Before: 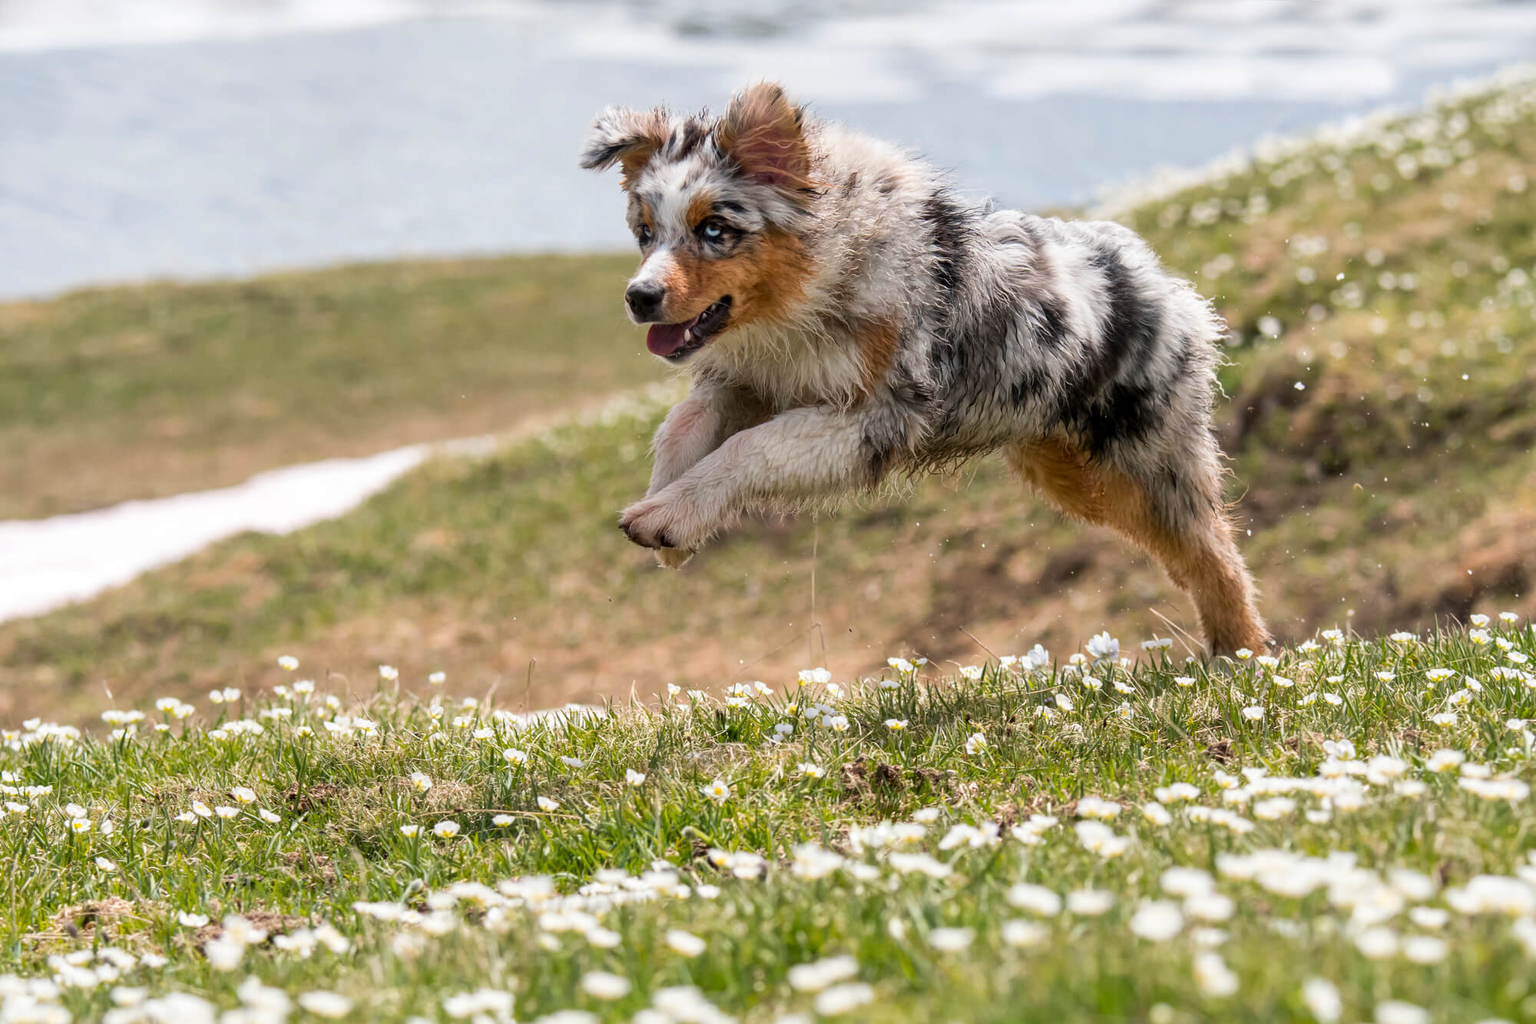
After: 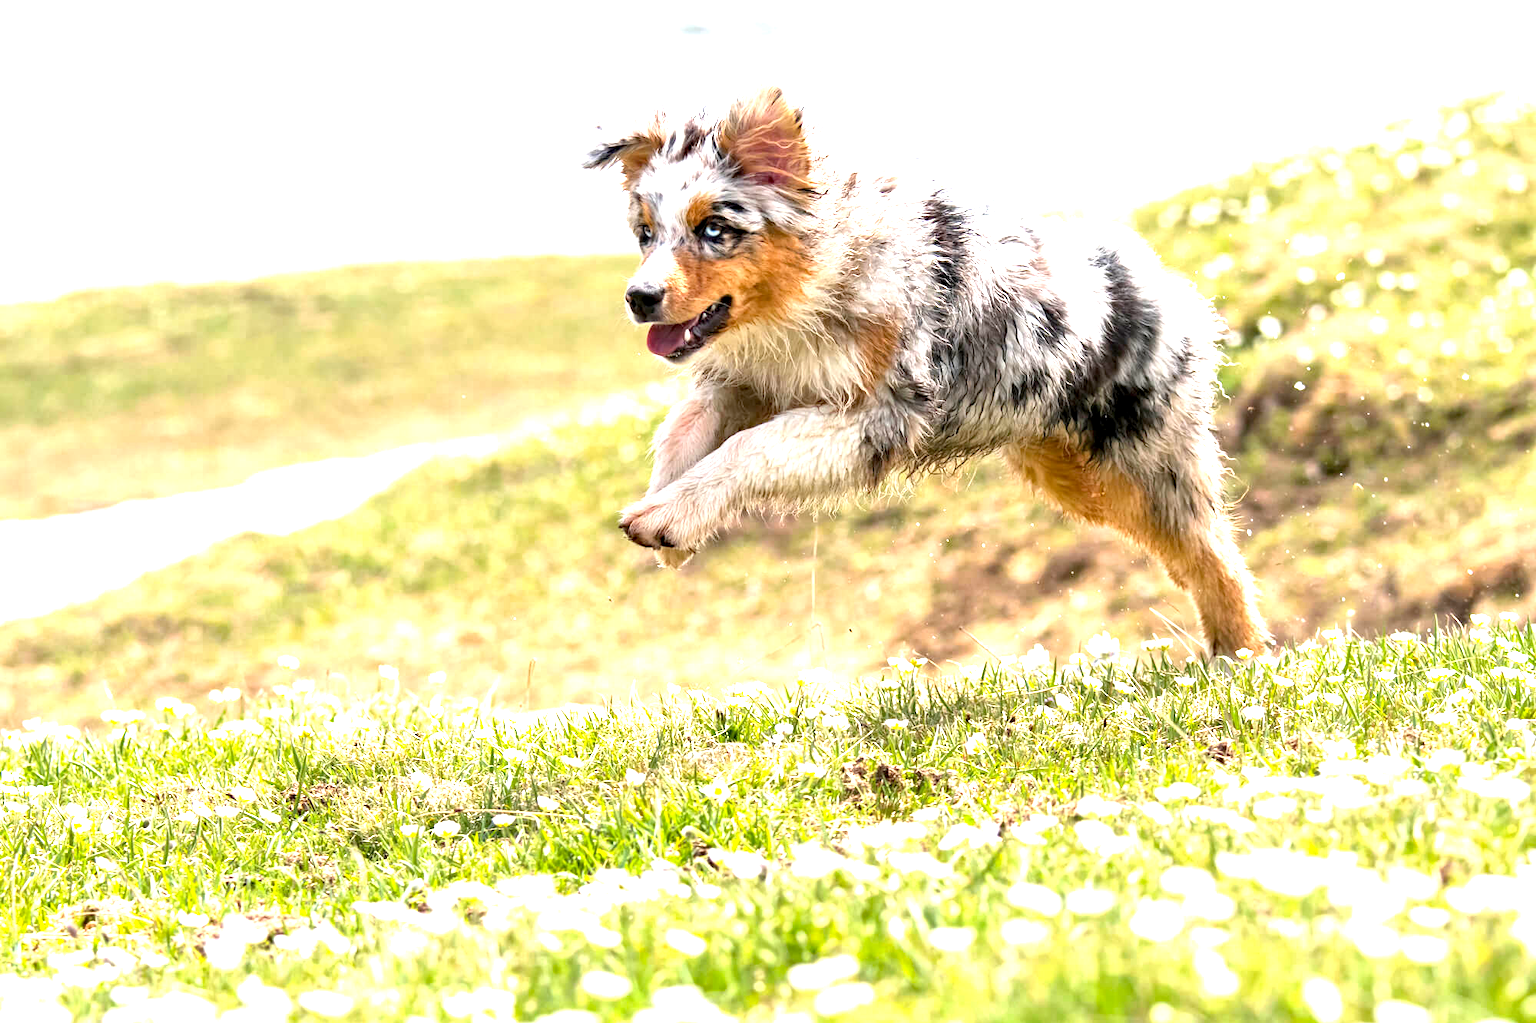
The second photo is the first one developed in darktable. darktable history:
exposure: black level correction 0.001, exposure 1.735 EV, compensate highlight preservation false
haze removal: compatibility mode true, adaptive false
